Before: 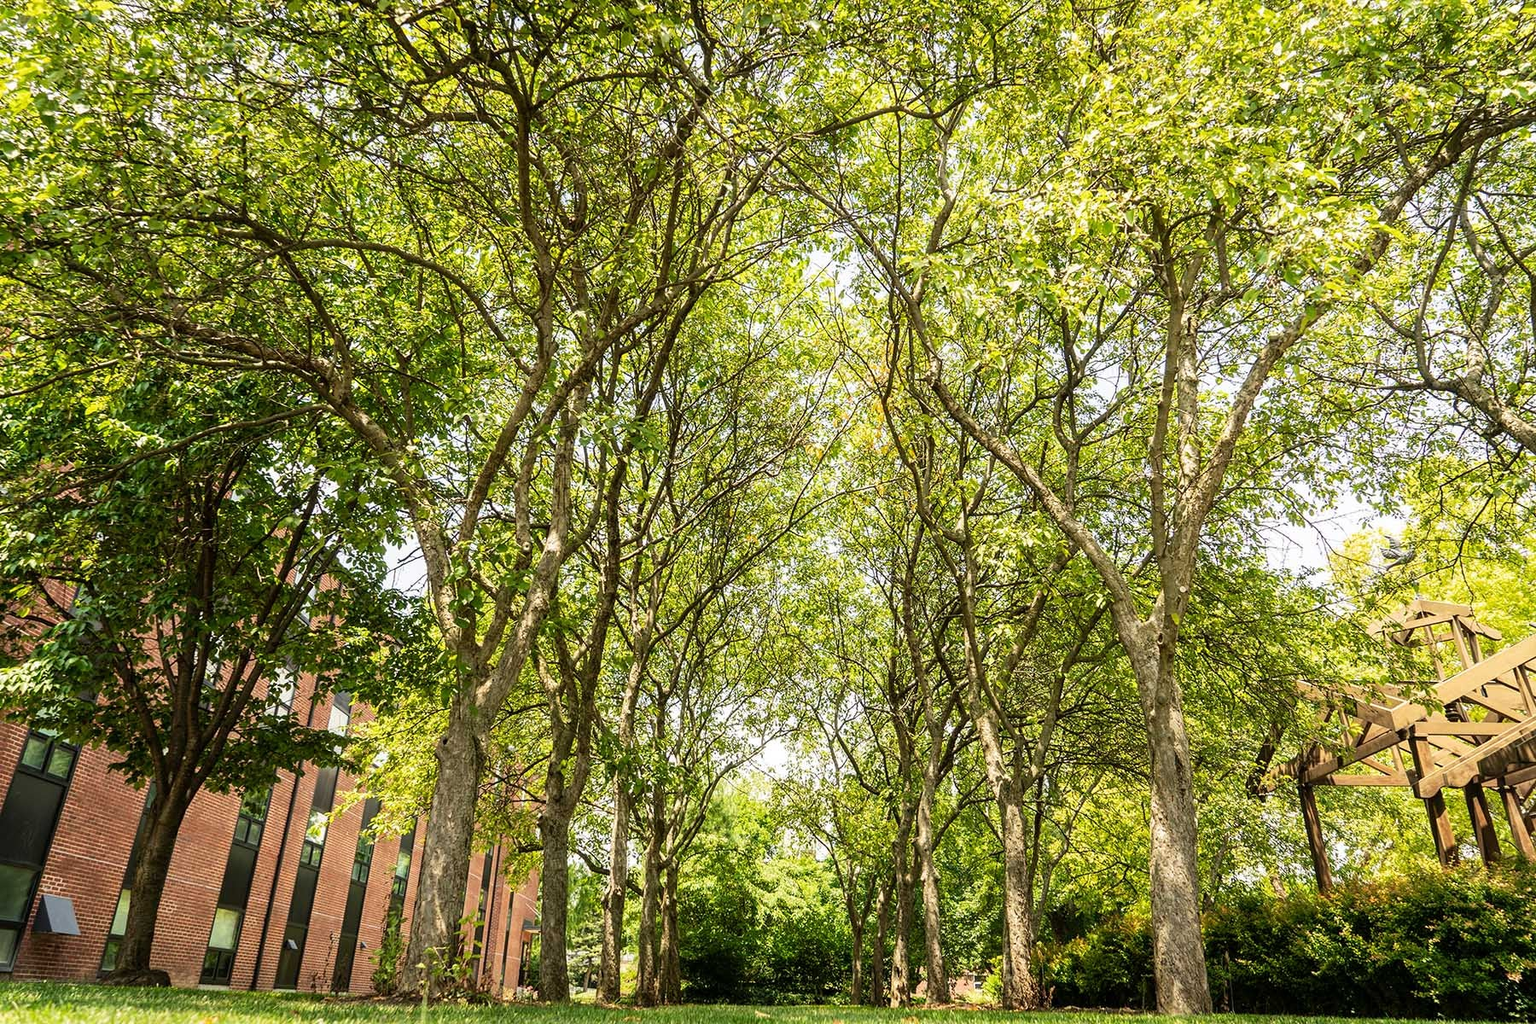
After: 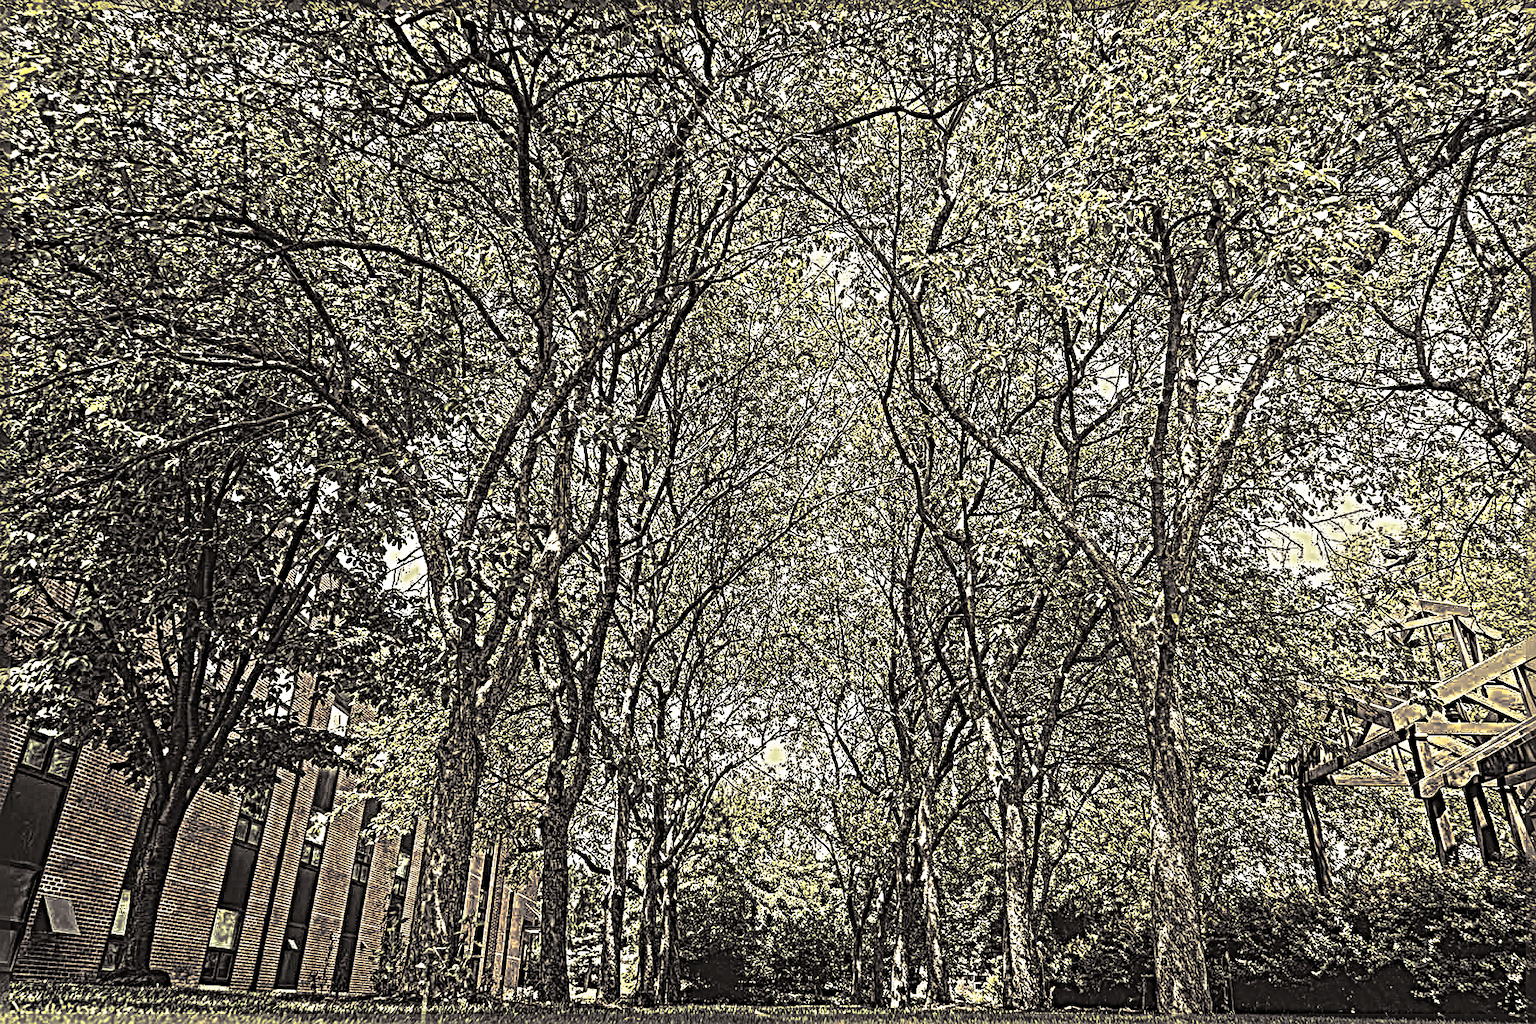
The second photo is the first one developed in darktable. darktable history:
tone curve #1: curves: ch0 [(0, 0) (0.003, 0.003) (0.011, 0.005) (0.025, 0.008) (0.044, 0.012) (0.069, 0.02) (0.1, 0.031) (0.136, 0.047) (0.177, 0.088) (0.224, 0.141) (0.277, 0.222) (0.335, 0.32) (0.399, 0.425) (0.468, 0.524) (0.543, 0.623) (0.623, 0.716) (0.709, 0.796) (0.801, 0.88) (0.898, 0.959) (1, 1)], preserve colors none
tone curve "1": curves: ch0 [(0, 0) (0.91, 0.76) (0.997, 0.913)], color space Lab, linked channels, preserve colors none
local contrast #1: highlights 100%, shadows 100%, detail 144%, midtone range 0.45
local contrast "1": mode bilateral grid, contrast 20, coarseness 3, detail 300%, midtone range 0.2 | blend: blend mode normal, opacity 27%; mask: uniform (no mask)
exposure #1: black level correction -0.1, compensate highlight preservation false
exposure "1": black level correction -0.03, compensate highlight preservation false
color correction: highlights b* 3
split-toning: shadows › hue 26°, shadows › saturation 0.09, highlights › hue 40°, highlights › saturation 0.18, balance -63, compress 0% | blend: blend mode normal, opacity 36%; mask: uniform (no mask)
velvia: on, module defaults
color balance: mode lift, gamma, gain (sRGB), lift [1, 0.69, 1, 1], gamma [1, 1.482, 1, 1], gain [1, 1, 1, 0.802]
sharpen #1: radius 6.3, amount 1.8, threshold 0 | blend: blend mode normal, opacity 50%; mask: uniform (no mask)
sharpen "1": radius 6.3, amount 1.8, threshold 0 | blend: blend mode normal, opacity 27%; mask: uniform (no mask)
